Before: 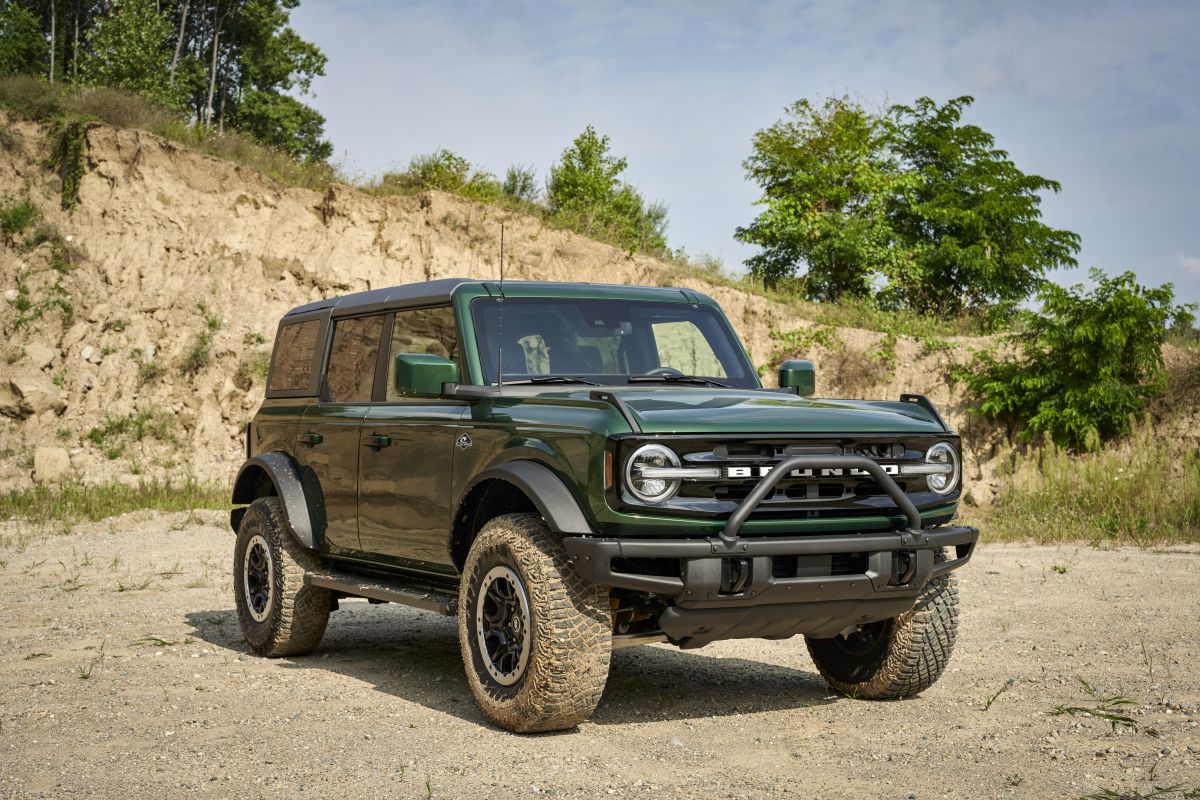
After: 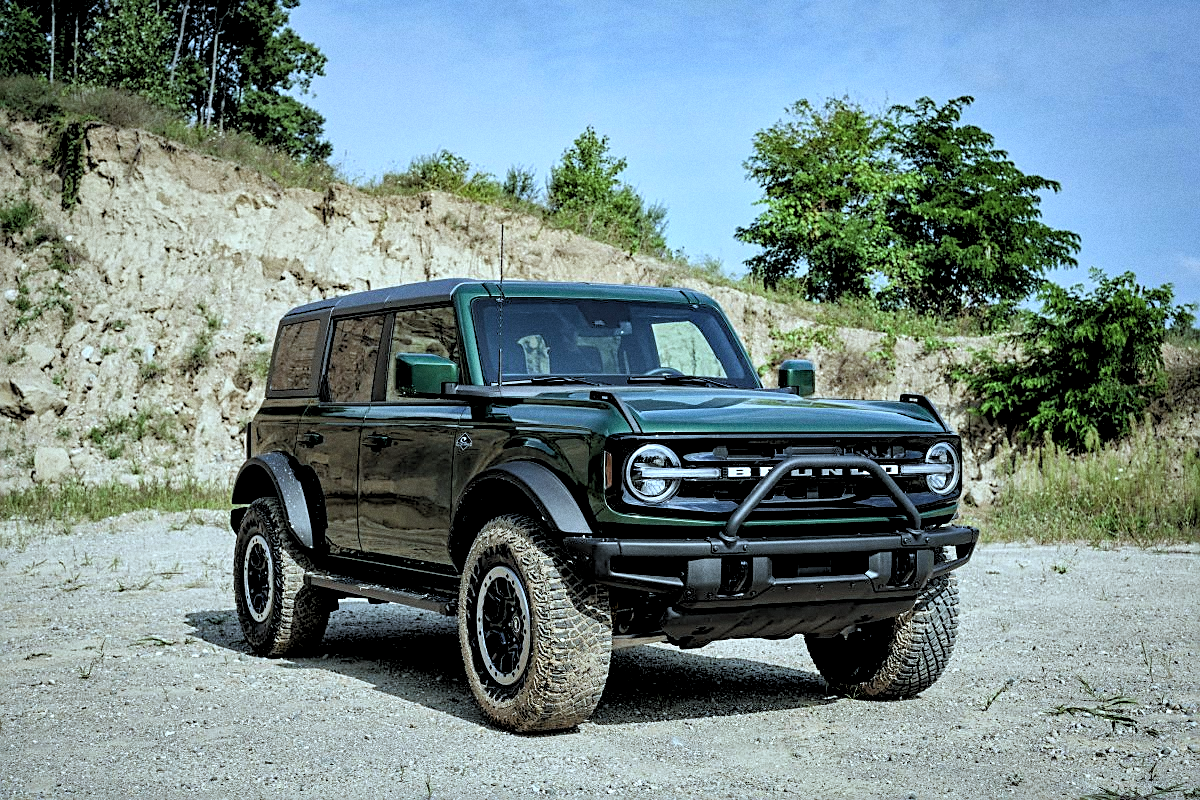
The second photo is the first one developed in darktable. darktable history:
grain: on, module defaults
sharpen: on, module defaults
rgb levels: levels [[0.029, 0.461, 0.922], [0, 0.5, 1], [0, 0.5, 1]]
color calibration: x 0.396, y 0.386, temperature 3669 K
